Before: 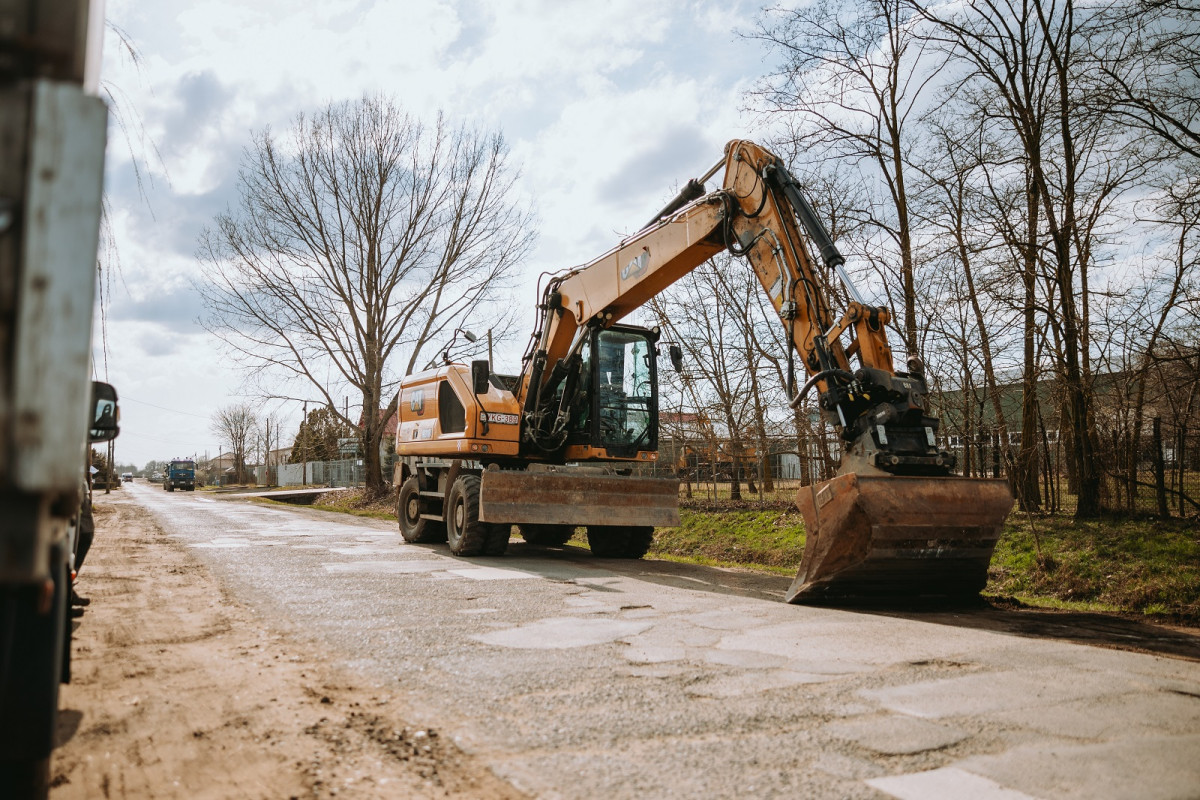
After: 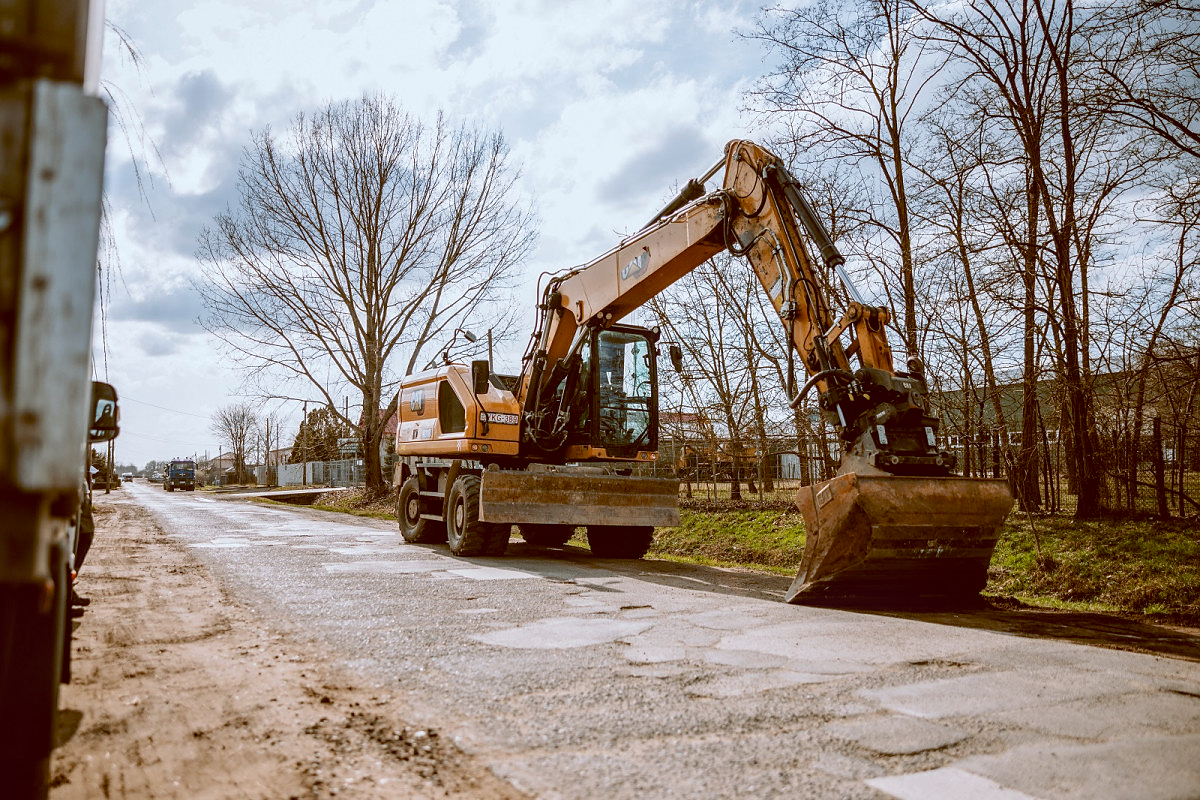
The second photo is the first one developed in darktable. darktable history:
sharpen: radius 1
local contrast: on, module defaults
color balance: lift [1, 1.015, 1.004, 0.985], gamma [1, 0.958, 0.971, 1.042], gain [1, 0.956, 0.977, 1.044]
